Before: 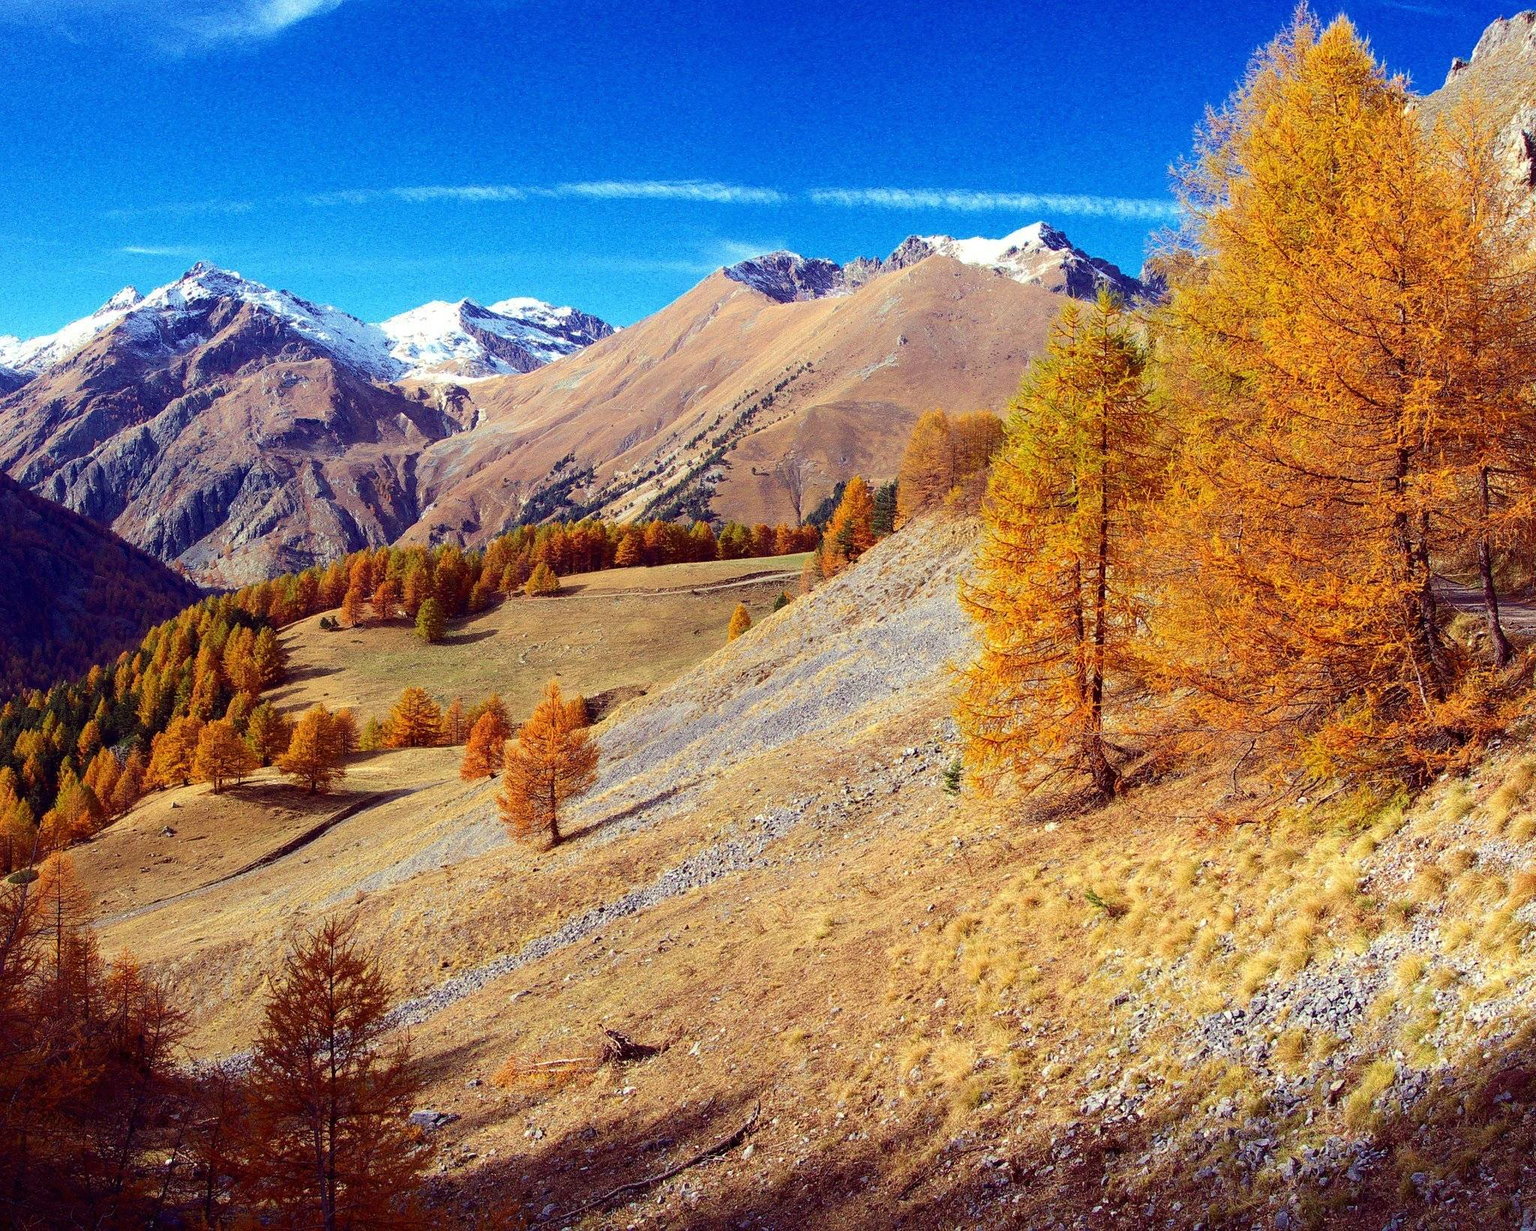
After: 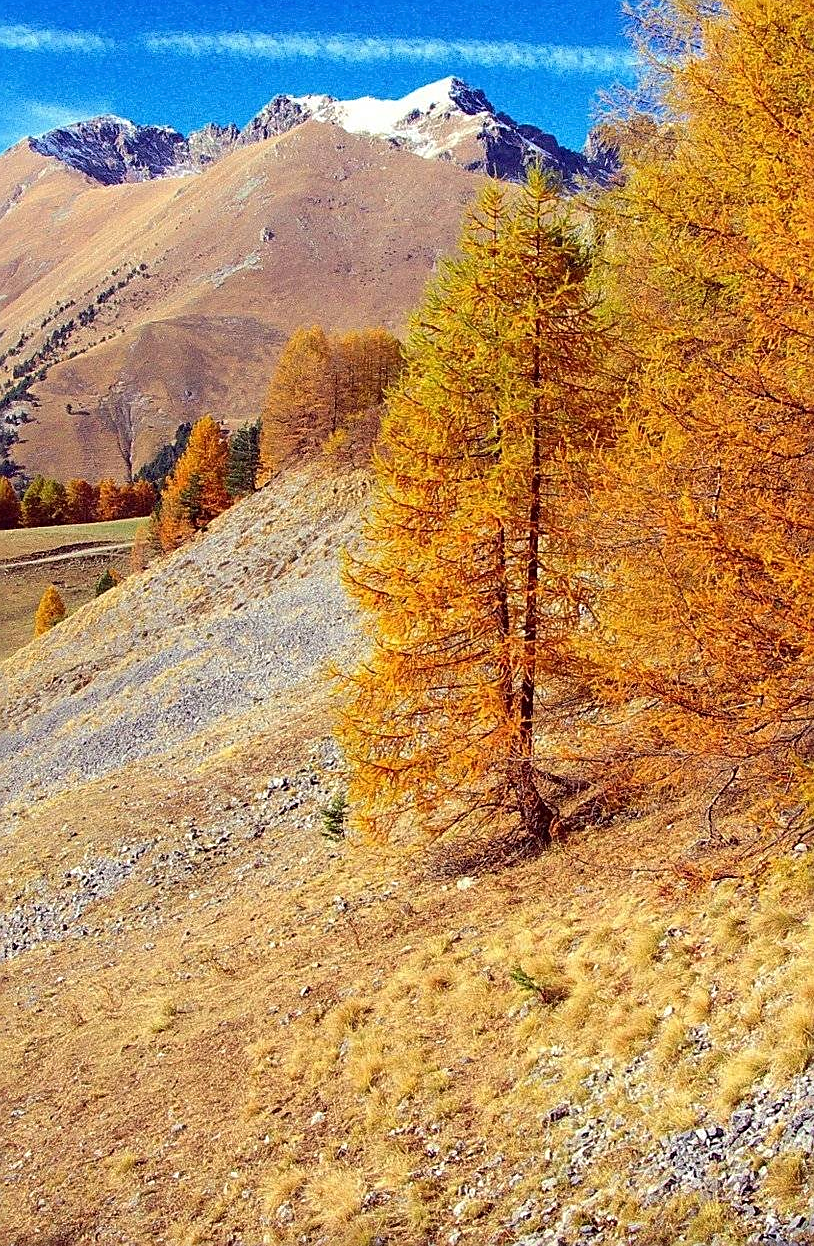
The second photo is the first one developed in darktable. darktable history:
sharpen: on, module defaults
crop: left 45.721%, top 13.393%, right 14.118%, bottom 10.01%
